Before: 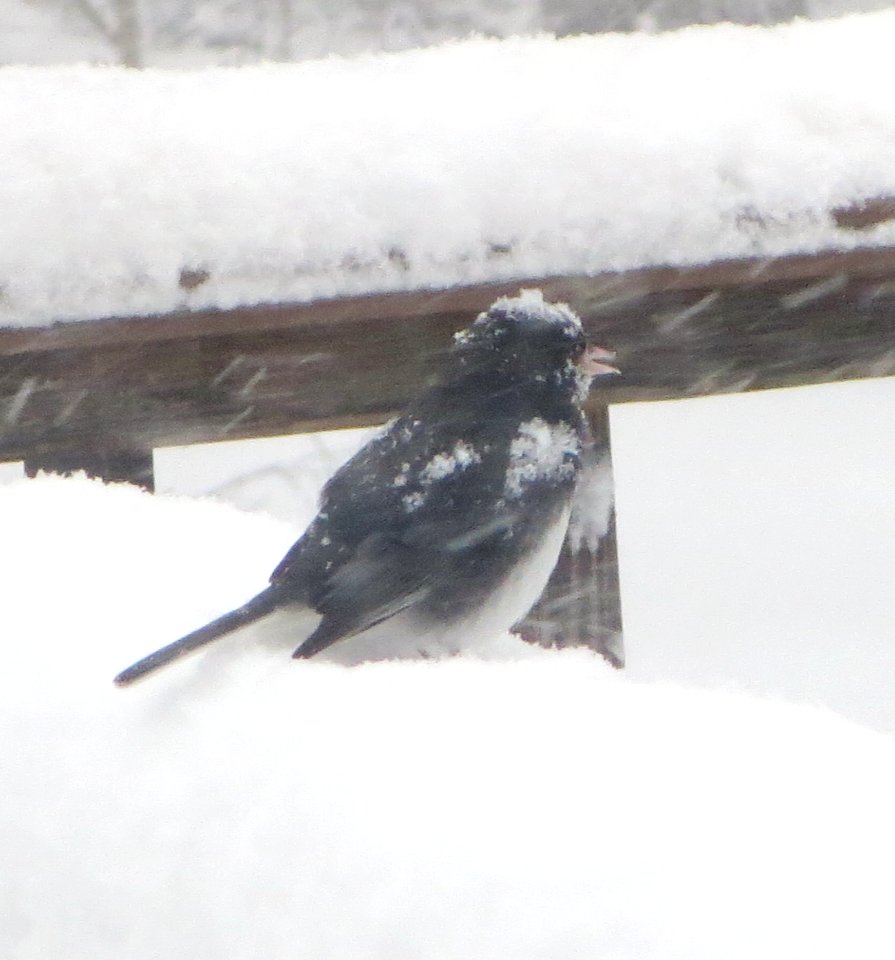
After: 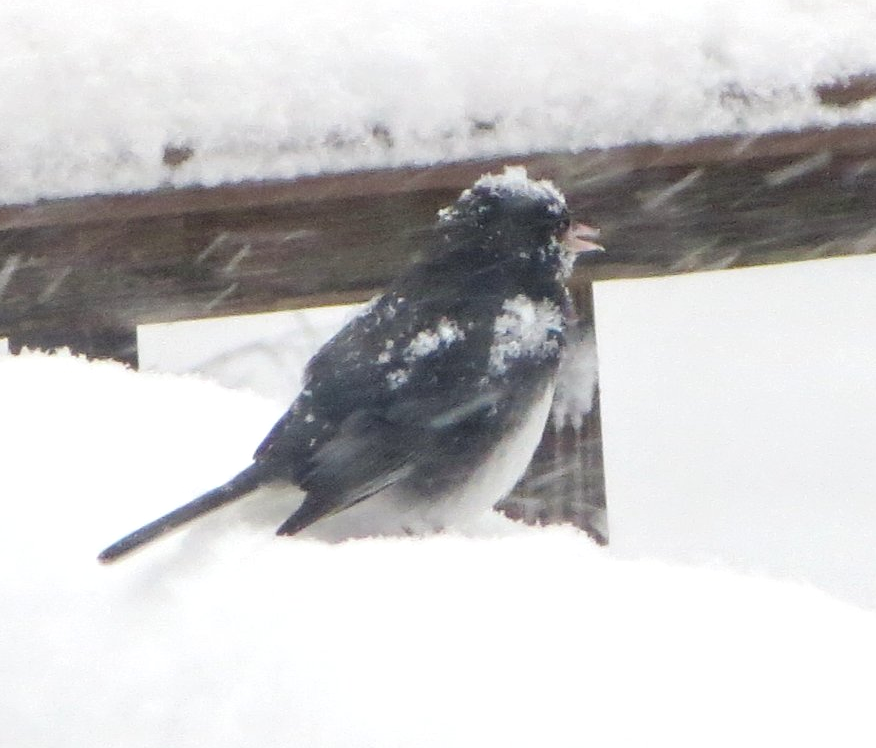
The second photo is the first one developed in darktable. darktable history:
contrast equalizer: y [[0.526, 0.53, 0.532, 0.532, 0.53, 0.525], [0.5 ×6], [0.5 ×6], [0 ×6], [0 ×6]]
crop and rotate: left 1.814%, top 12.818%, right 0.25%, bottom 9.225%
